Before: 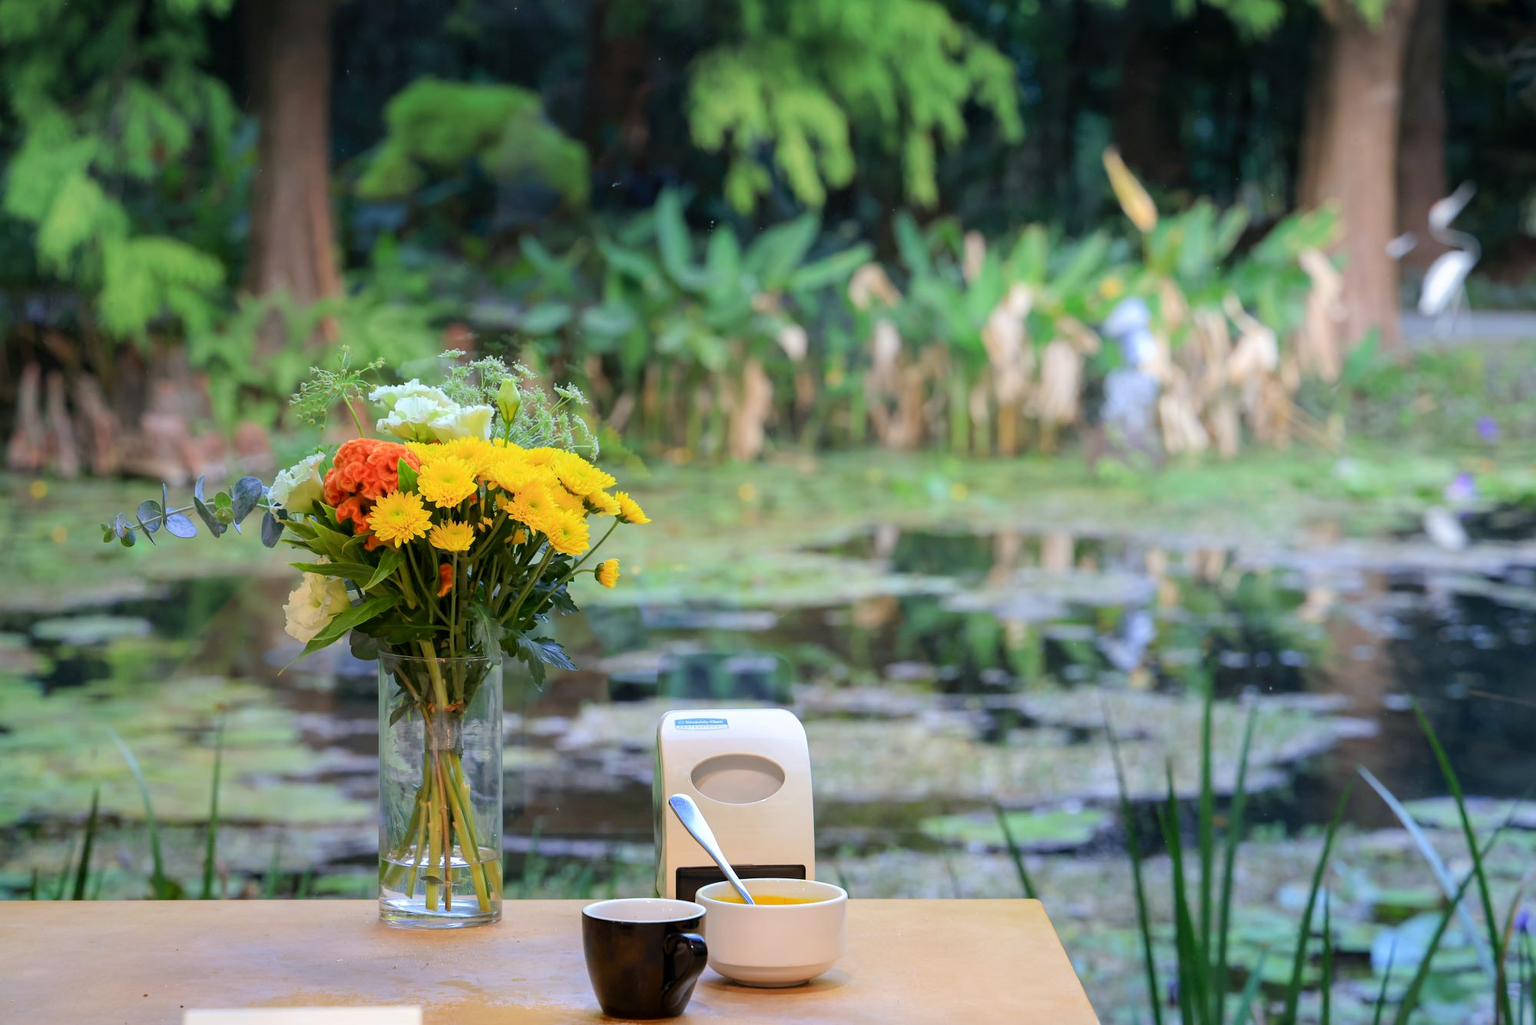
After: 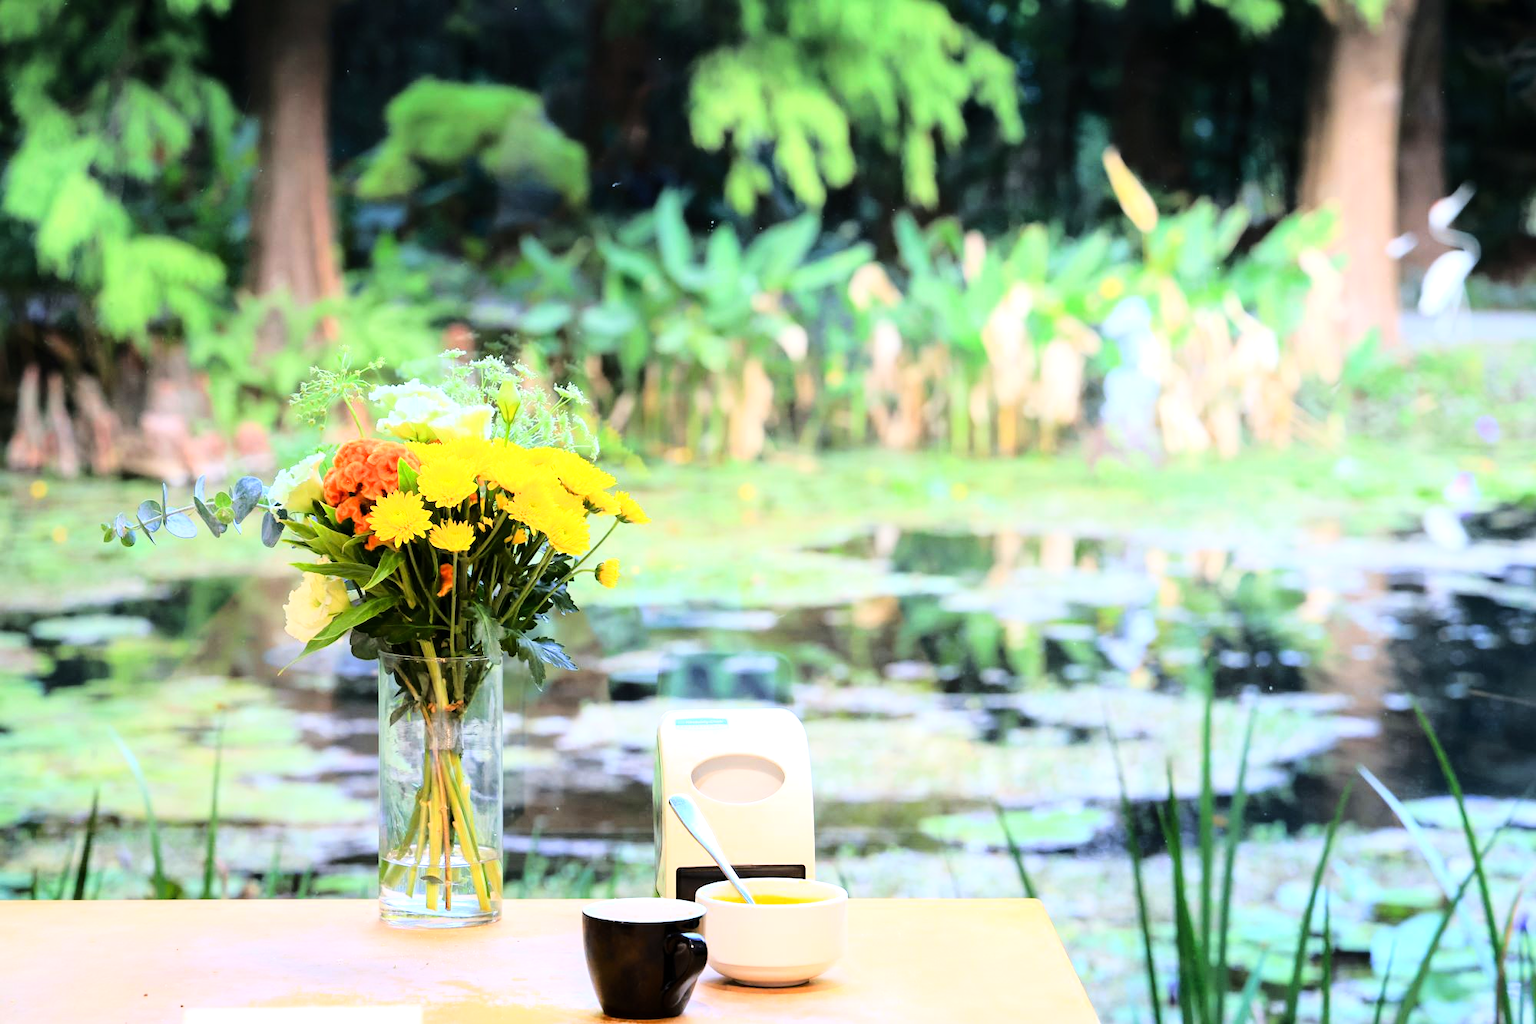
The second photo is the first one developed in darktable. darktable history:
tone equalizer: -8 EV -0.738 EV, -7 EV -0.679 EV, -6 EV -0.596 EV, -5 EV -0.371 EV, -3 EV 0.399 EV, -2 EV 0.6 EV, -1 EV 0.682 EV, +0 EV 0.728 EV
base curve: curves: ch0 [(0, 0) (0.028, 0.03) (0.121, 0.232) (0.46, 0.748) (0.859, 0.968) (1, 1)]
